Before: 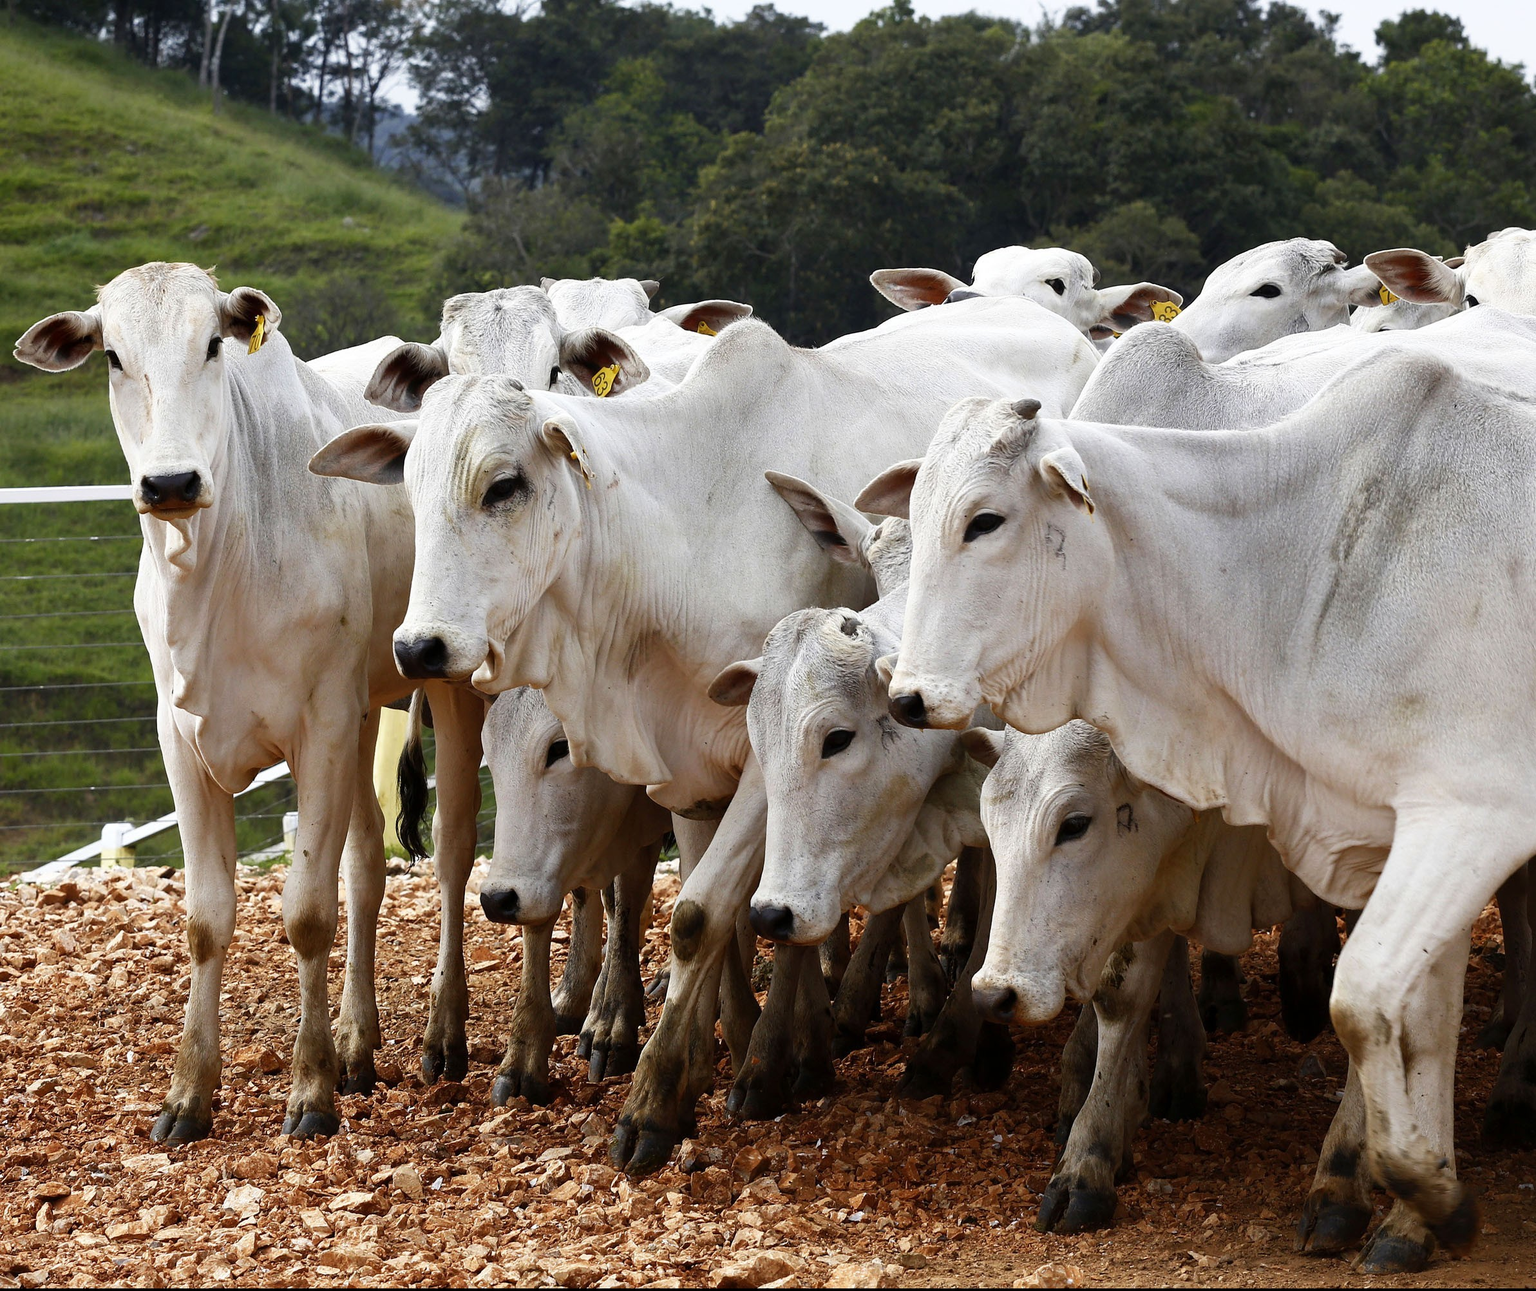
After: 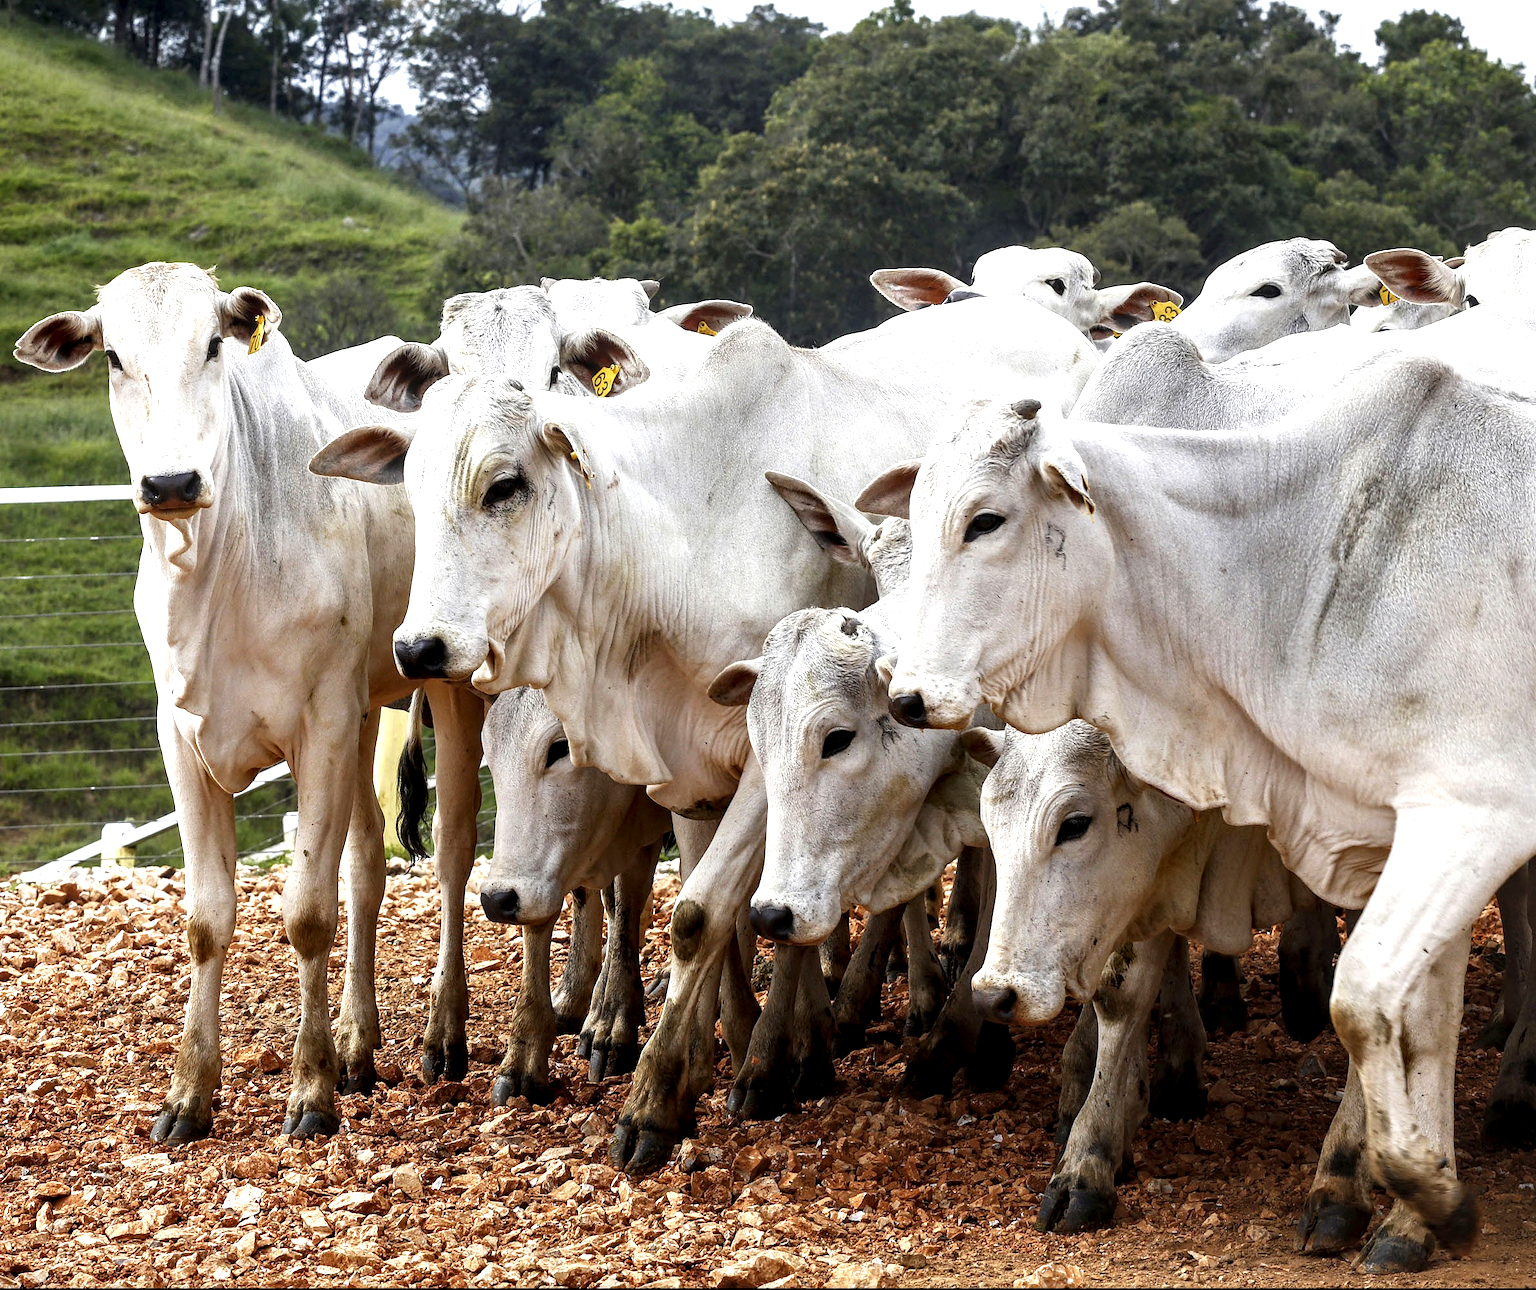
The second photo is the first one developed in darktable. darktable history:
local contrast: detail 150%
exposure: black level correction 0, exposure 0.499 EV, compensate highlight preservation false
